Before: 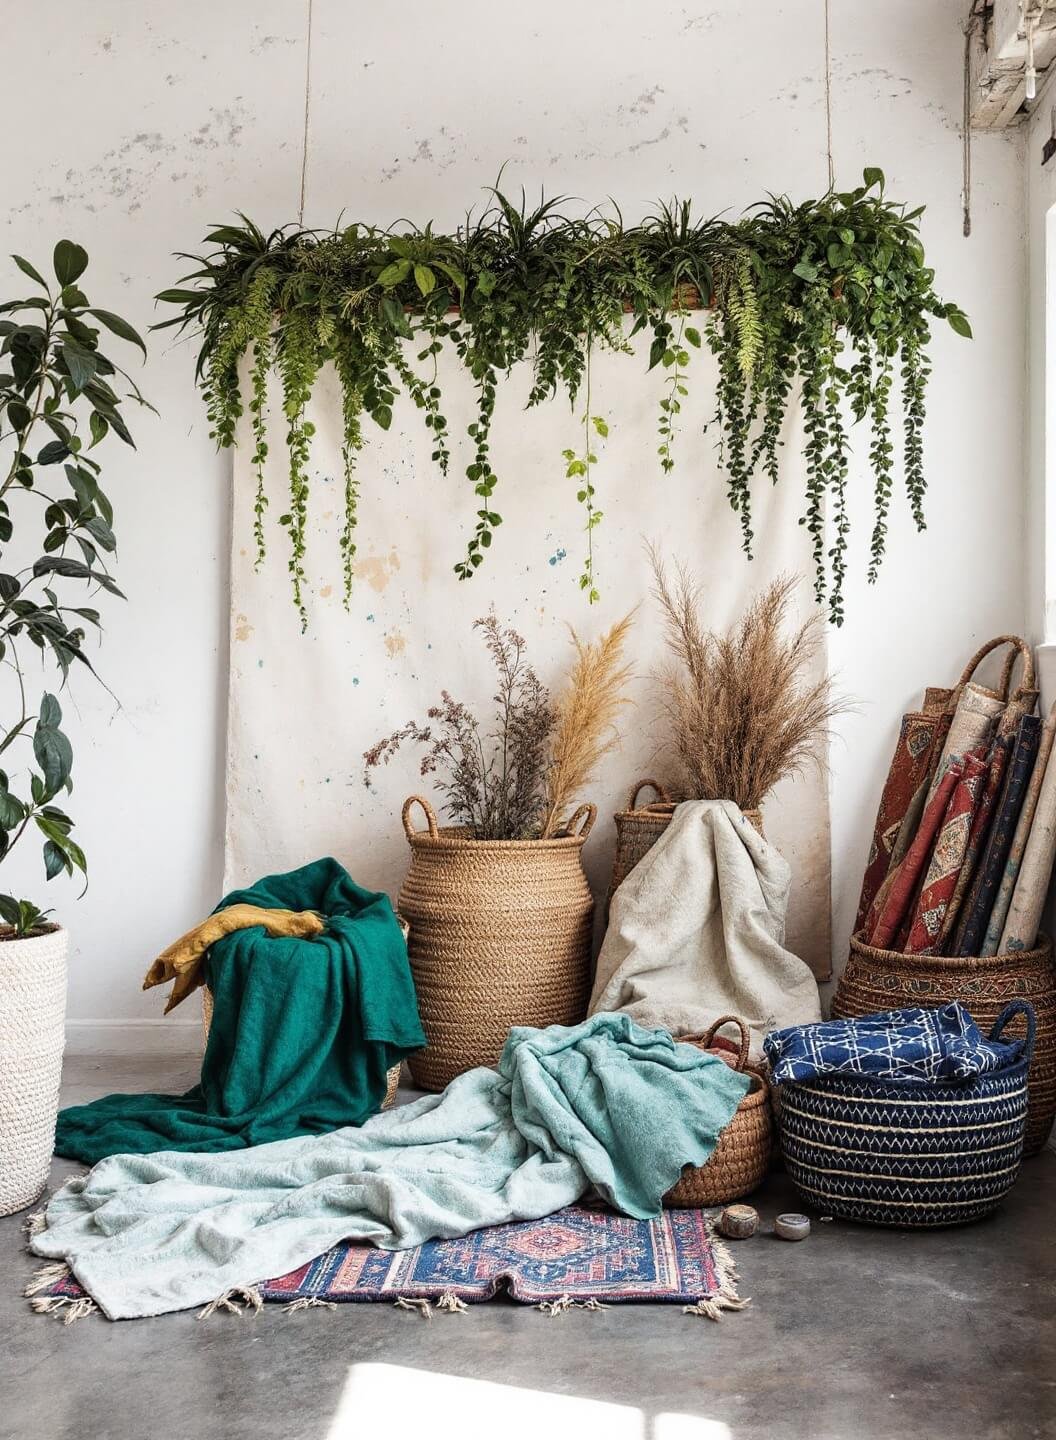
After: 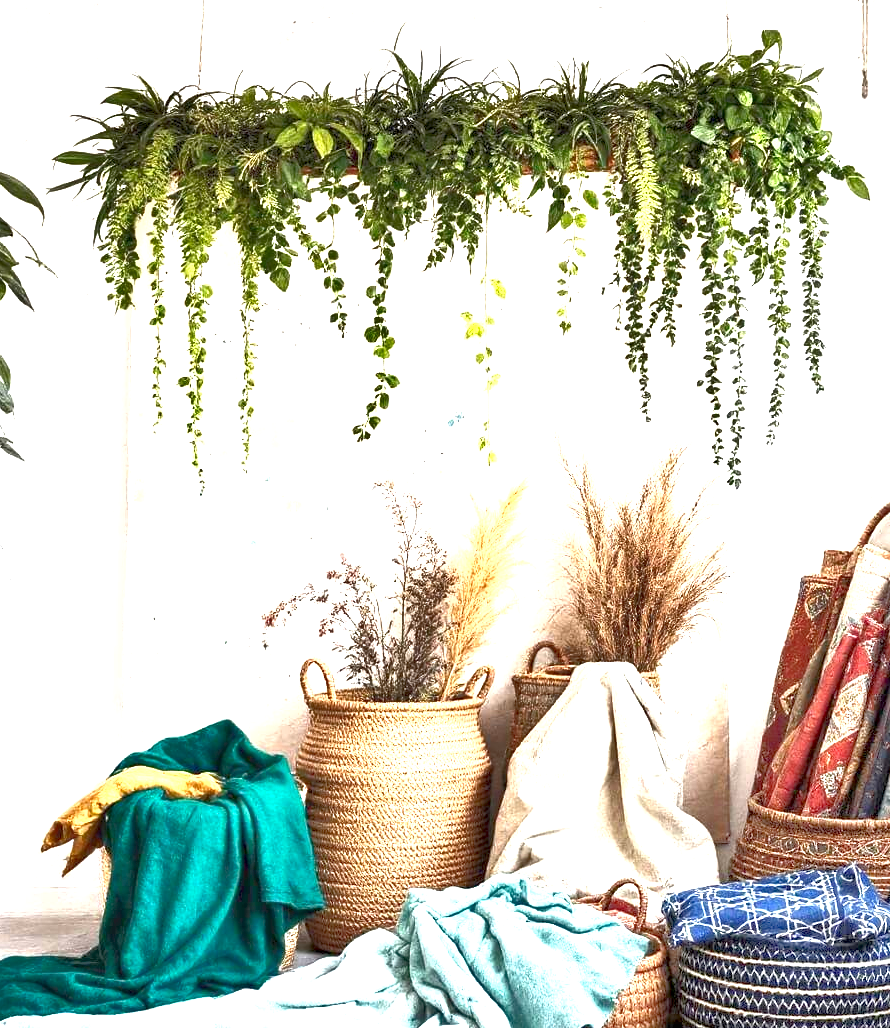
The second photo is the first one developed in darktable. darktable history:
exposure: black level correction 0.001, exposure 1.817 EV, compensate highlight preservation false
crop and rotate: left 9.676%, top 9.59%, right 6.009%, bottom 18.953%
shadows and highlights: shadows 29.19, highlights -29.35, low approximation 0.01, soften with gaussian
tone equalizer: -7 EV 0.162 EV, -6 EV 0.636 EV, -5 EV 1.12 EV, -4 EV 1.36 EV, -3 EV 1.15 EV, -2 EV 0.6 EV, -1 EV 0.163 EV, smoothing diameter 24.84%, edges refinement/feathering 13.04, preserve details guided filter
